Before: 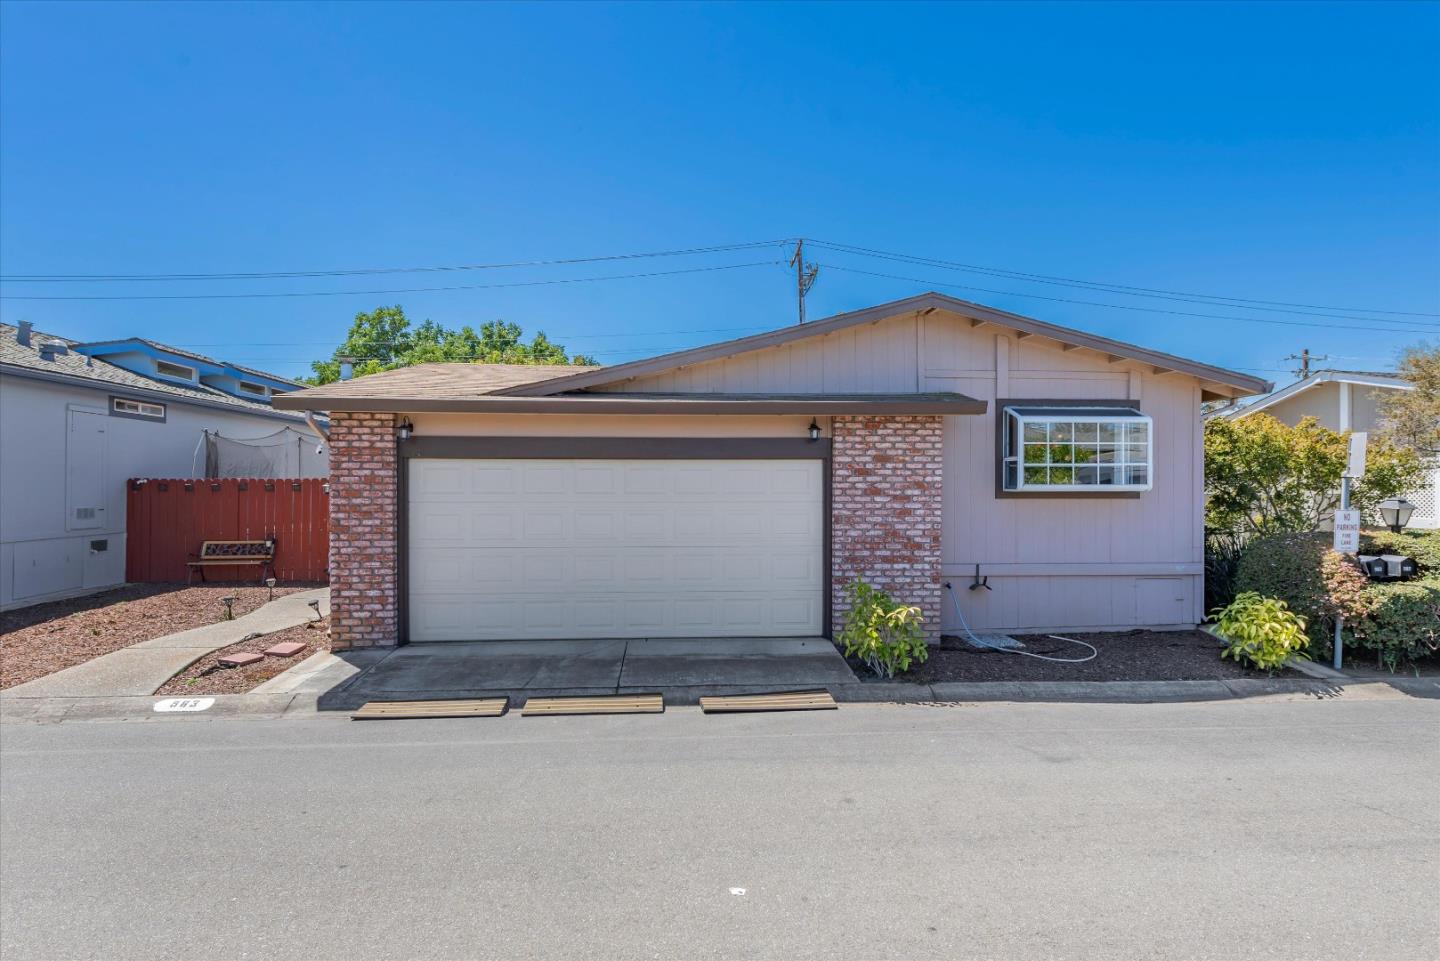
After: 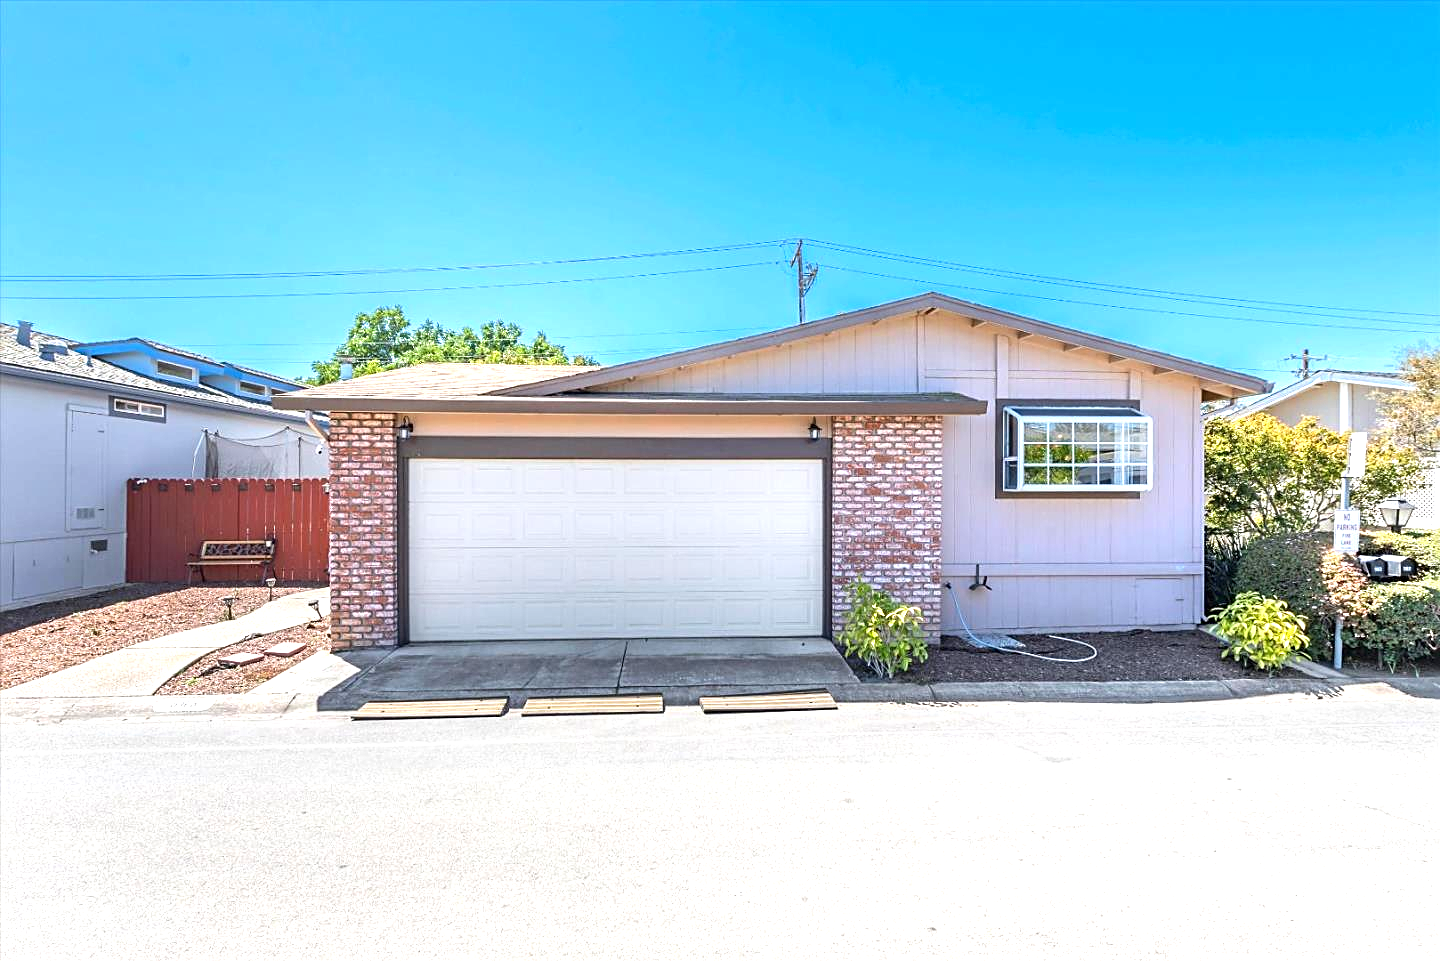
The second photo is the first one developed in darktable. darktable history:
tone equalizer: on, module defaults
sharpen: on, module defaults
exposure: black level correction 0, exposure 1.191 EV, compensate exposure bias true, compensate highlight preservation false
